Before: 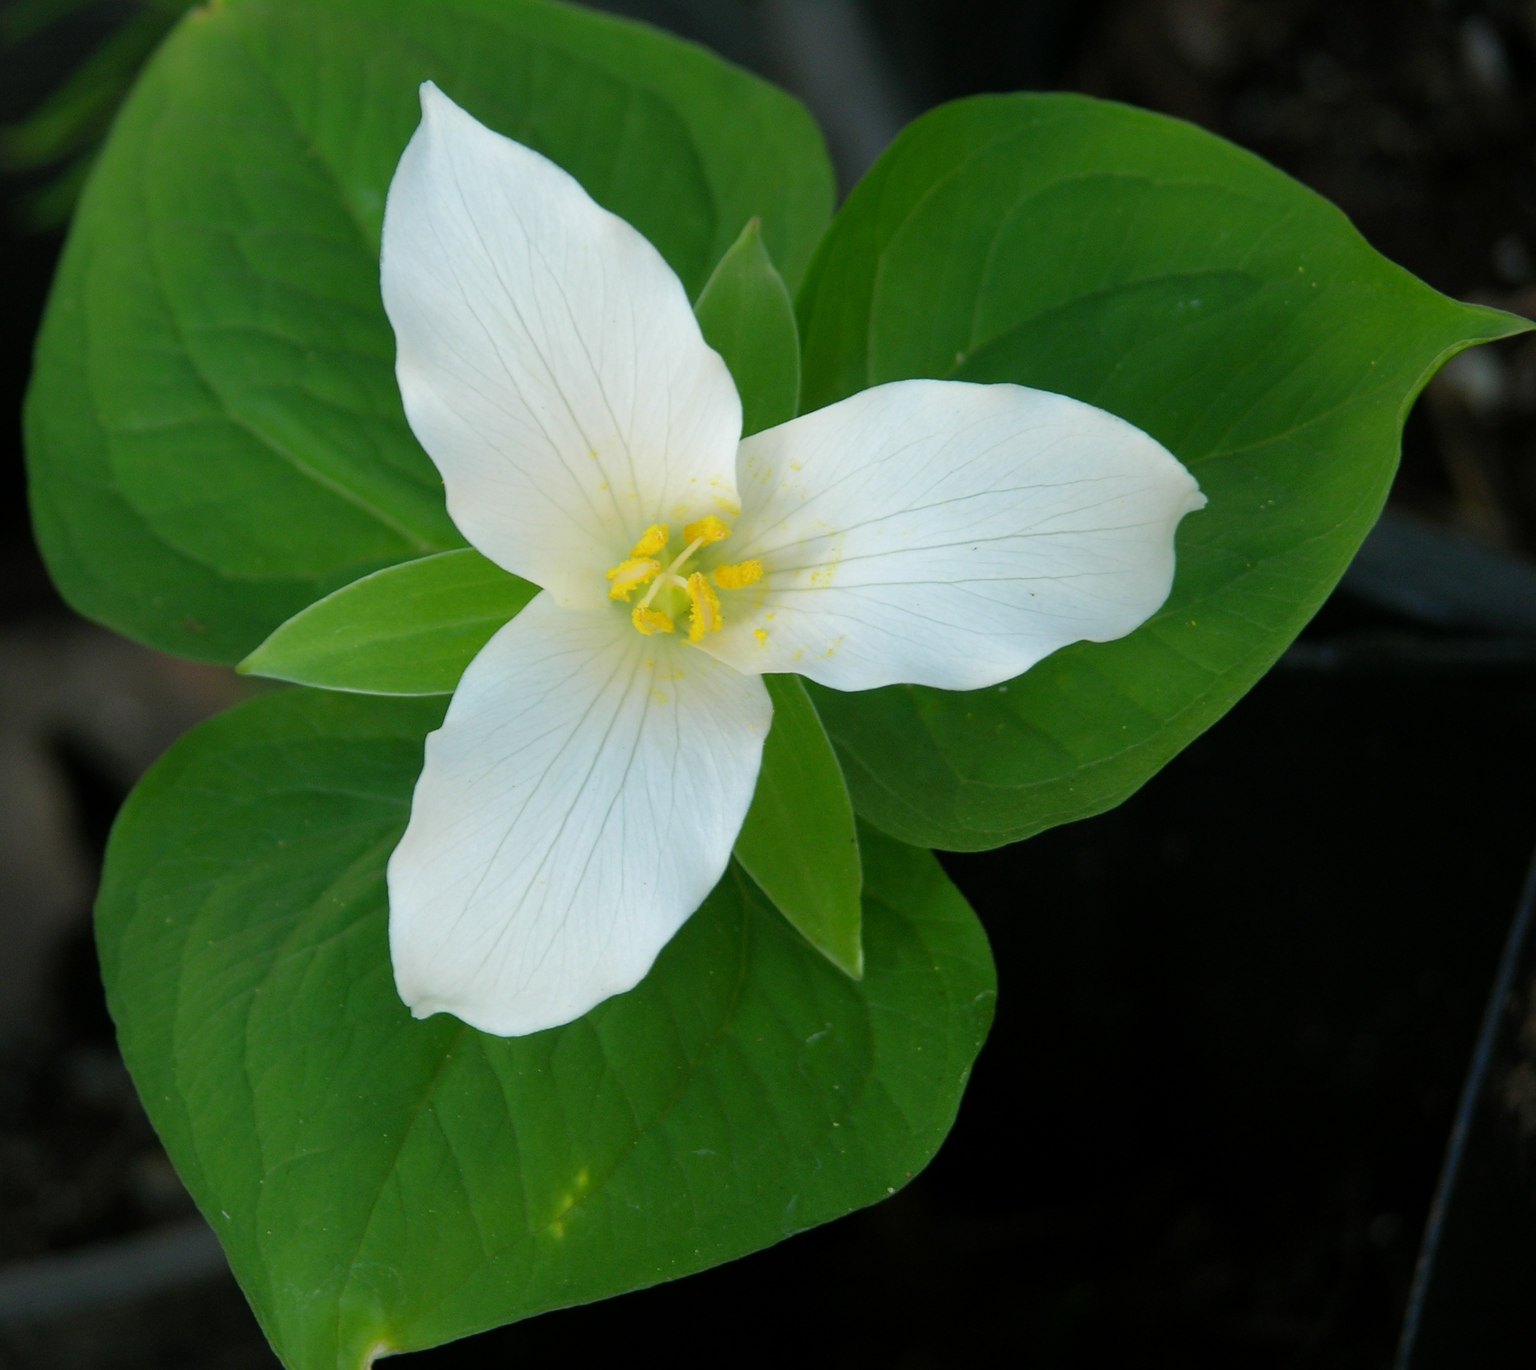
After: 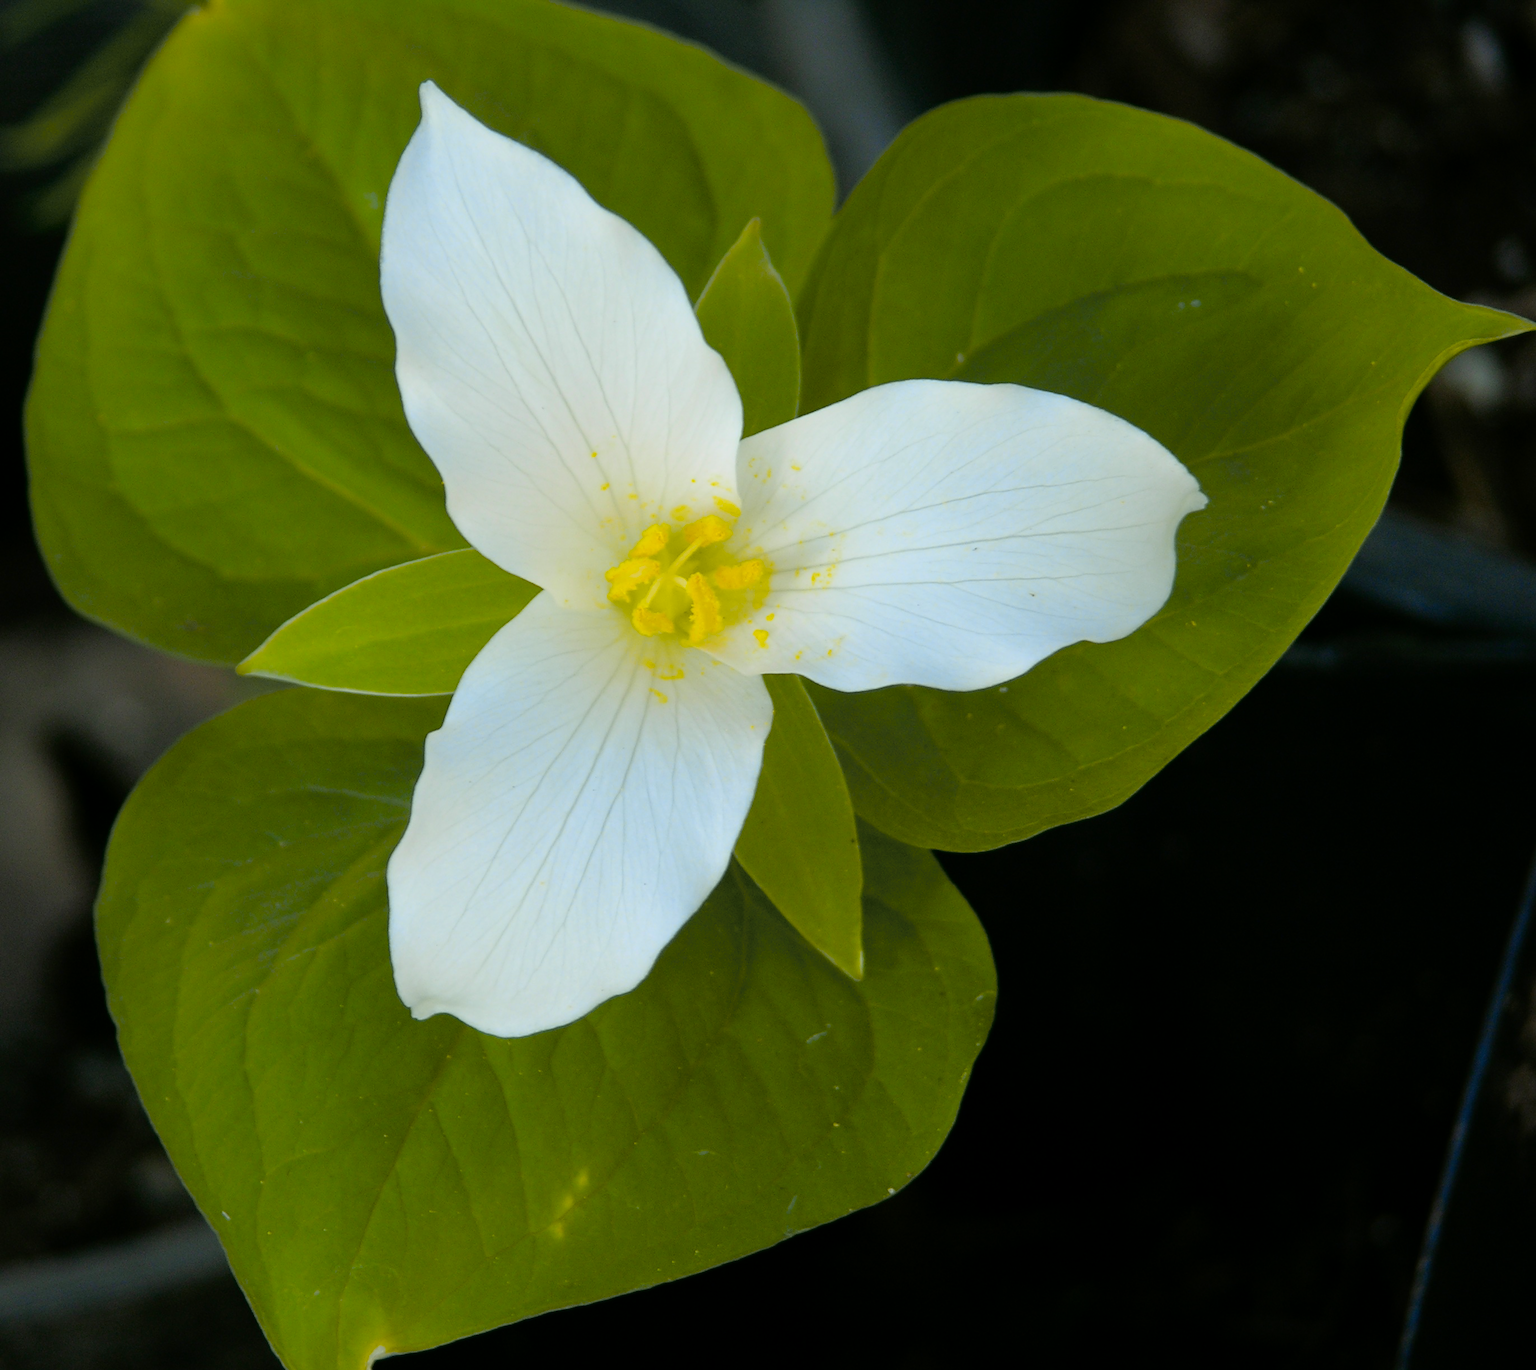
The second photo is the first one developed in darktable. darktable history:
tone curve: curves: ch0 [(0, 0) (0.07, 0.052) (0.23, 0.254) (0.486, 0.53) (0.822, 0.825) (0.994, 0.955)]; ch1 [(0, 0) (0.226, 0.261) (0.379, 0.442) (0.469, 0.472) (0.495, 0.495) (0.514, 0.504) (0.561, 0.568) (0.59, 0.612) (1, 1)]; ch2 [(0, 0) (0.269, 0.299) (0.459, 0.441) (0.498, 0.499) (0.523, 0.52) (0.586, 0.569) (0.635, 0.617) (0.659, 0.681) (0.718, 0.764) (1, 1)], color space Lab, independent channels, preserve colors none
color balance rgb: perceptual saturation grading › global saturation 25%, global vibrance 20%
